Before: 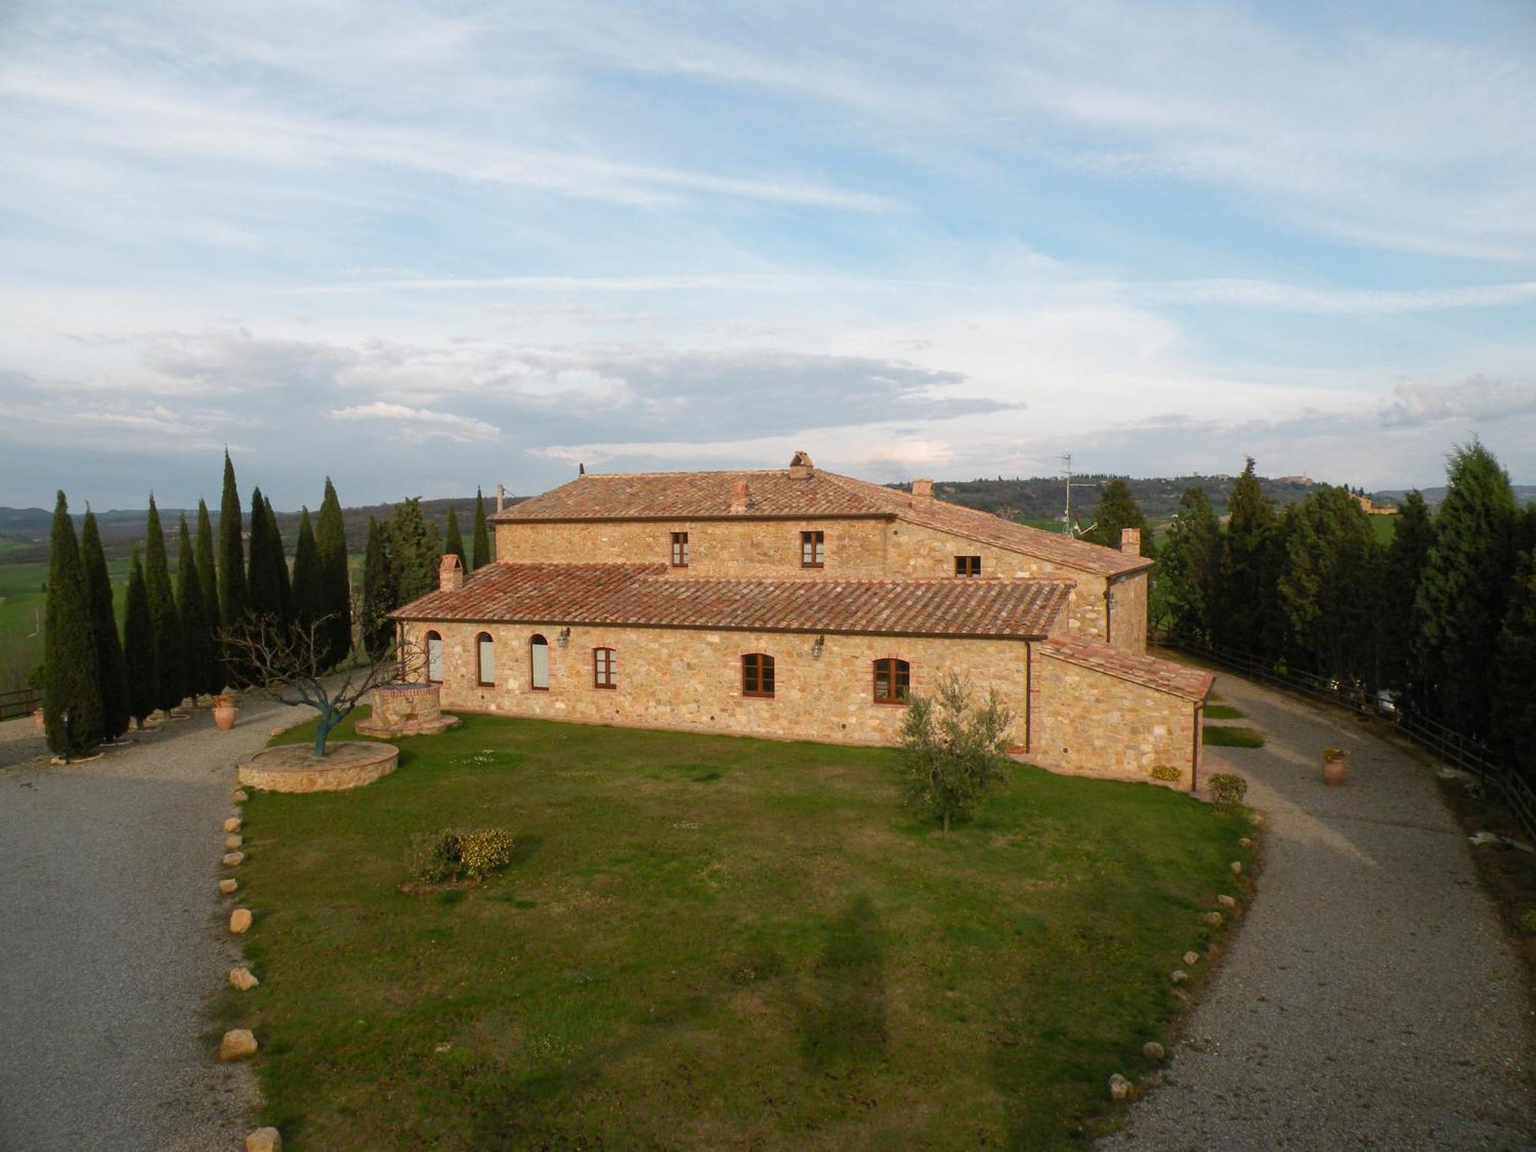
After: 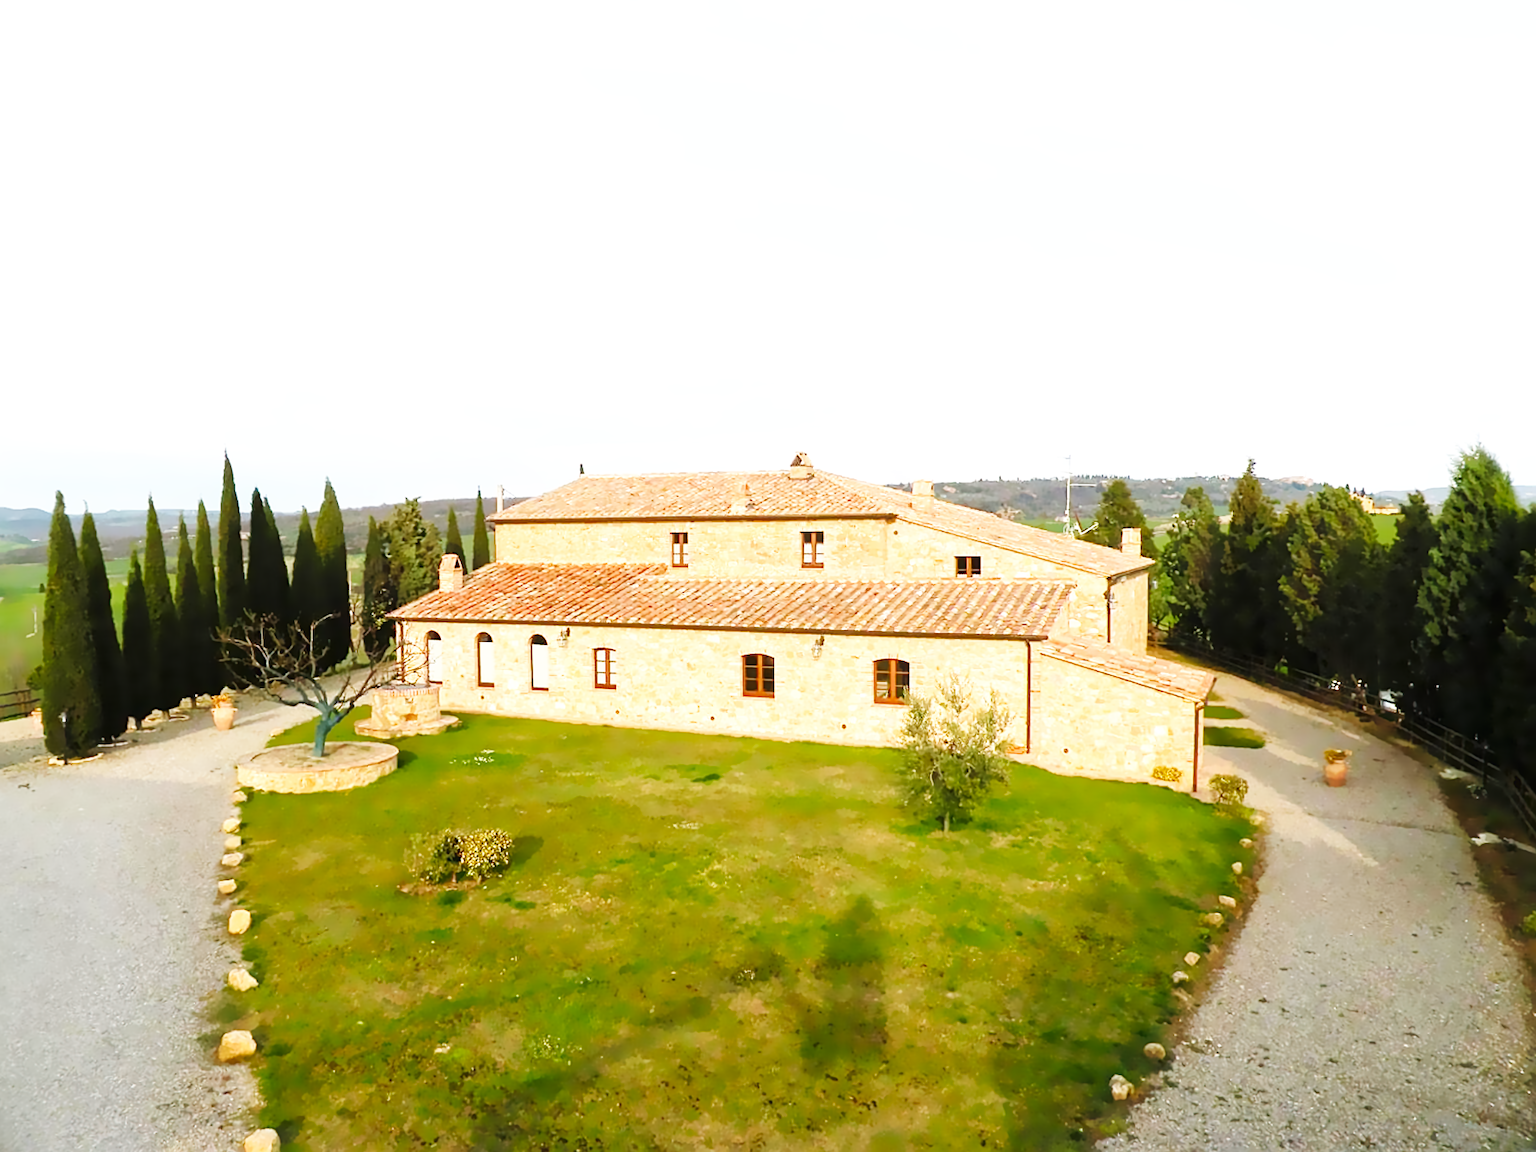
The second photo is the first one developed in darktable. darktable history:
lens correction: scale 1, crop 1, focal 35, aperture 7.1, distance 1000, camera "Canon EOS 6D", lens "Sigma 35mm f/1.4 DG HSM"
base curve: curves: ch0 [(0, 0.003) (0.001, 0.002) (0.006, 0.004) (0.02, 0.022) (0.048, 0.086) (0.094, 0.234) (0.162, 0.431) (0.258, 0.629) (0.385, 0.8) (0.548, 0.918) (0.751, 0.988) (1, 1)], preserve colors none
sharpen: on, module defaults
exposure: exposure 0.785 EV, compensate highlight preservation false
denoise (profiled): central pixel weight 0, a [-1, 0, 0], b [0, 0, 0], mode non-local means, y [[0, 0, 0.5 ×5] ×4, [0.5 ×7], [0.5 ×7]], fix various bugs in algorithm false, upgrade profiled transform false, color mode RGB, compensate highlight preservation false
